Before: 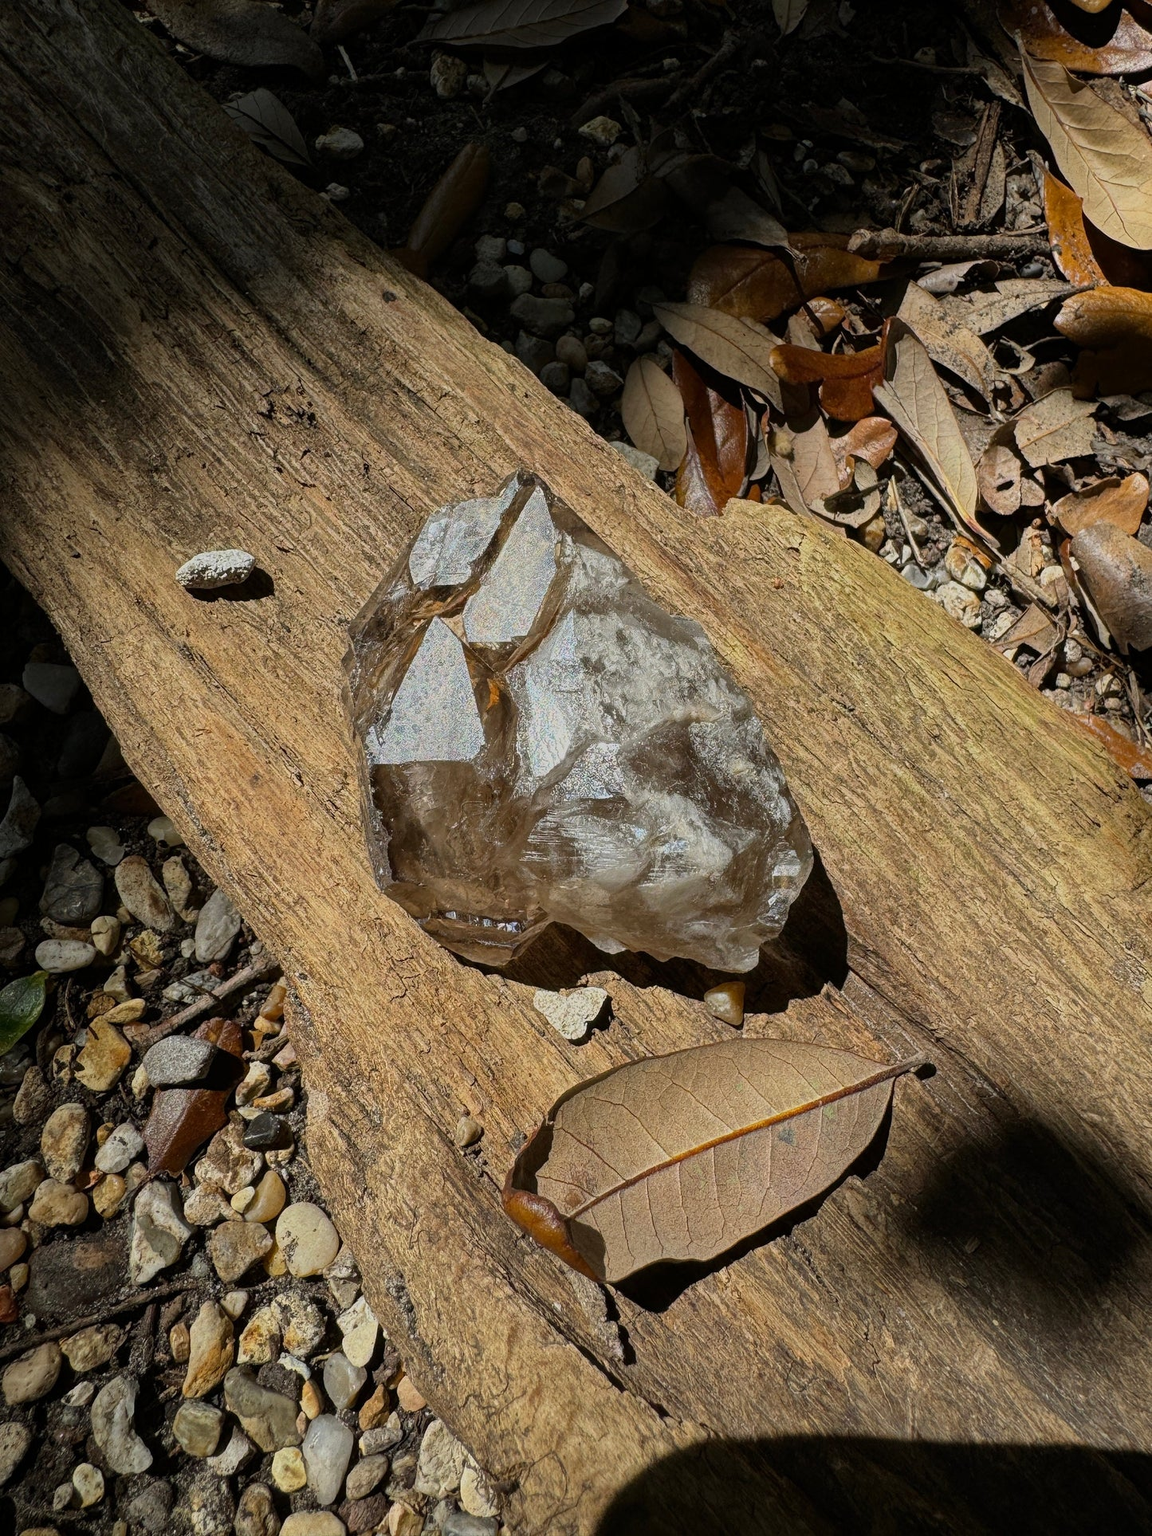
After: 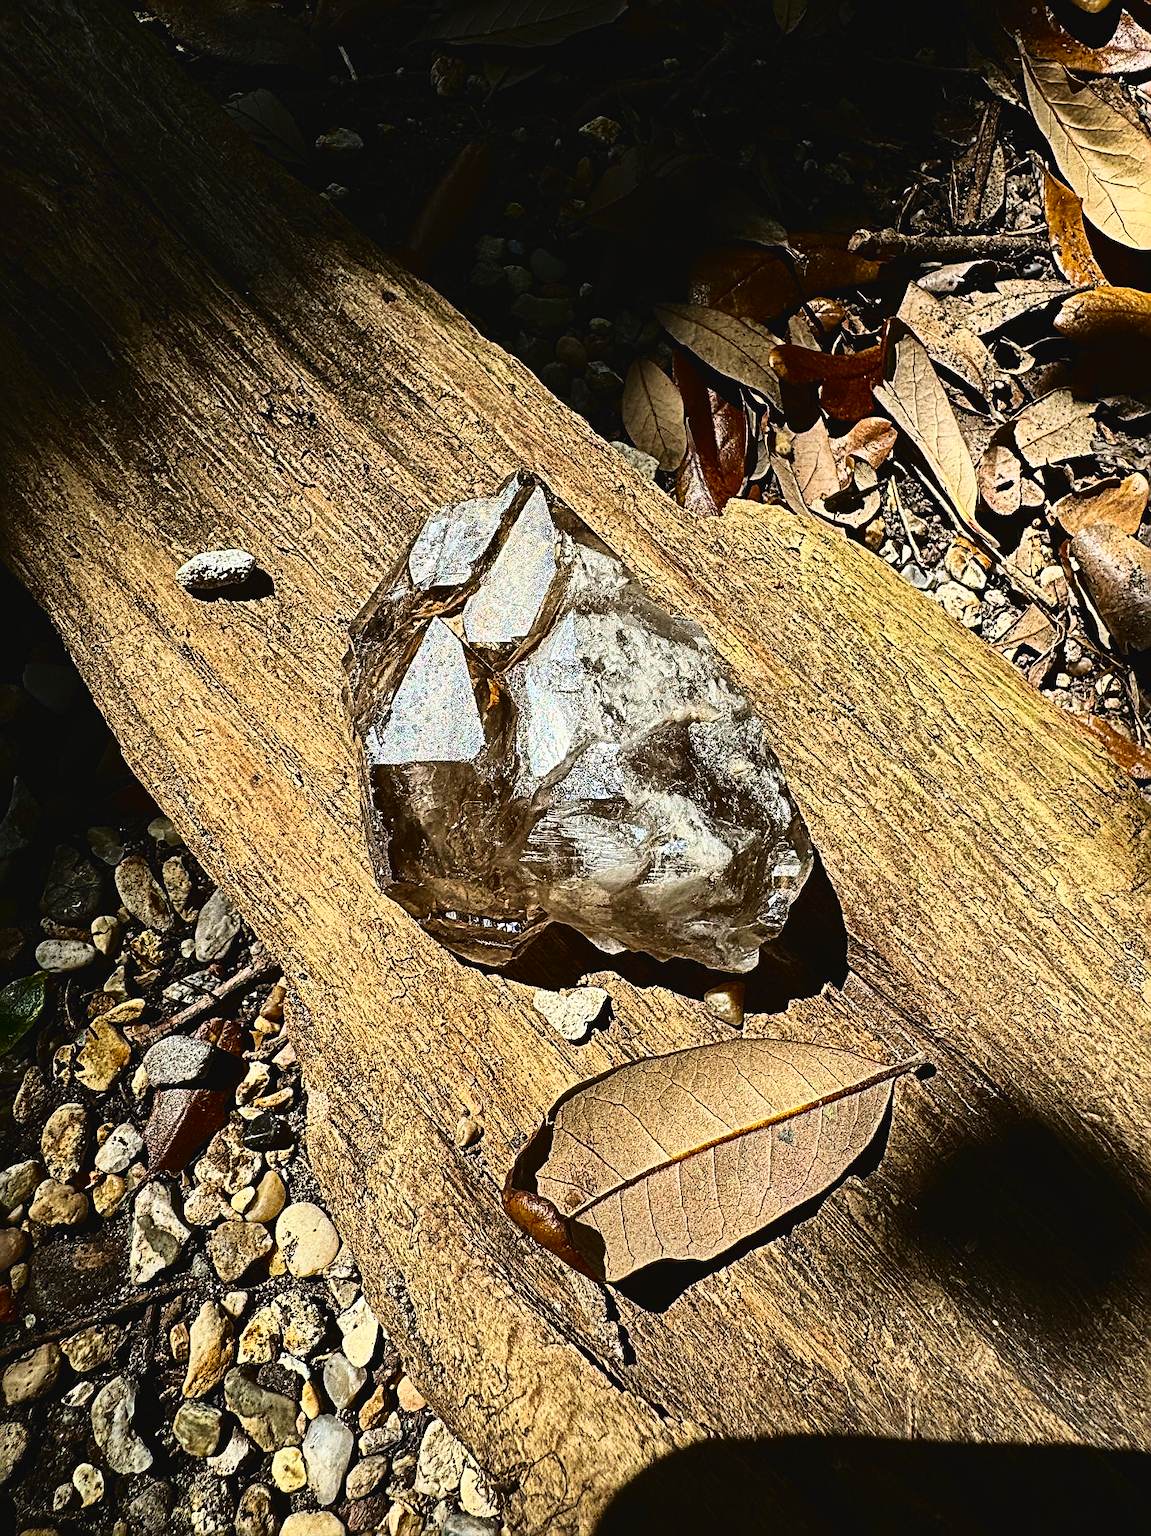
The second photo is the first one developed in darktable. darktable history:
tone curve: curves: ch0 [(0, 0) (0.003, 0.002) (0.011, 0.005) (0.025, 0.011) (0.044, 0.017) (0.069, 0.021) (0.1, 0.027) (0.136, 0.035) (0.177, 0.05) (0.224, 0.076) (0.277, 0.126) (0.335, 0.212) (0.399, 0.333) (0.468, 0.473) (0.543, 0.627) (0.623, 0.784) (0.709, 0.9) (0.801, 0.963) (0.898, 0.988) (1, 1)], color space Lab, independent channels, preserve colors none
color balance rgb: shadows lift › hue 86.94°, global offset › luminance 1.489%, perceptual saturation grading › global saturation 30.269%
velvia: strength 27.46%
sharpen: radius 2.974, amount 0.768
